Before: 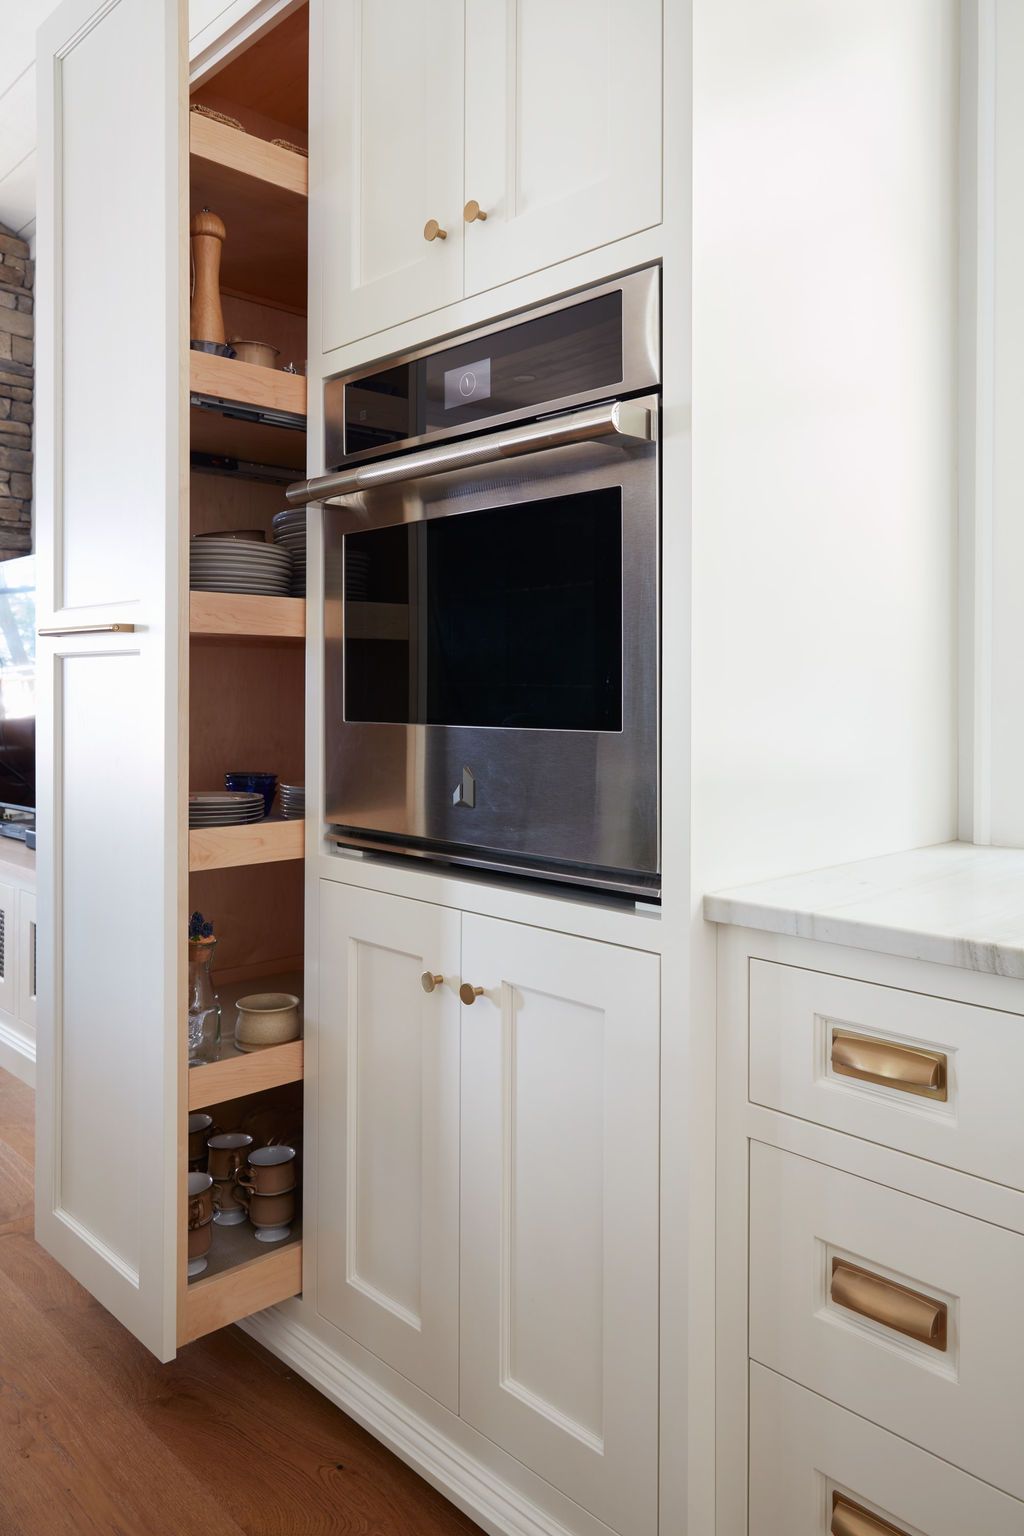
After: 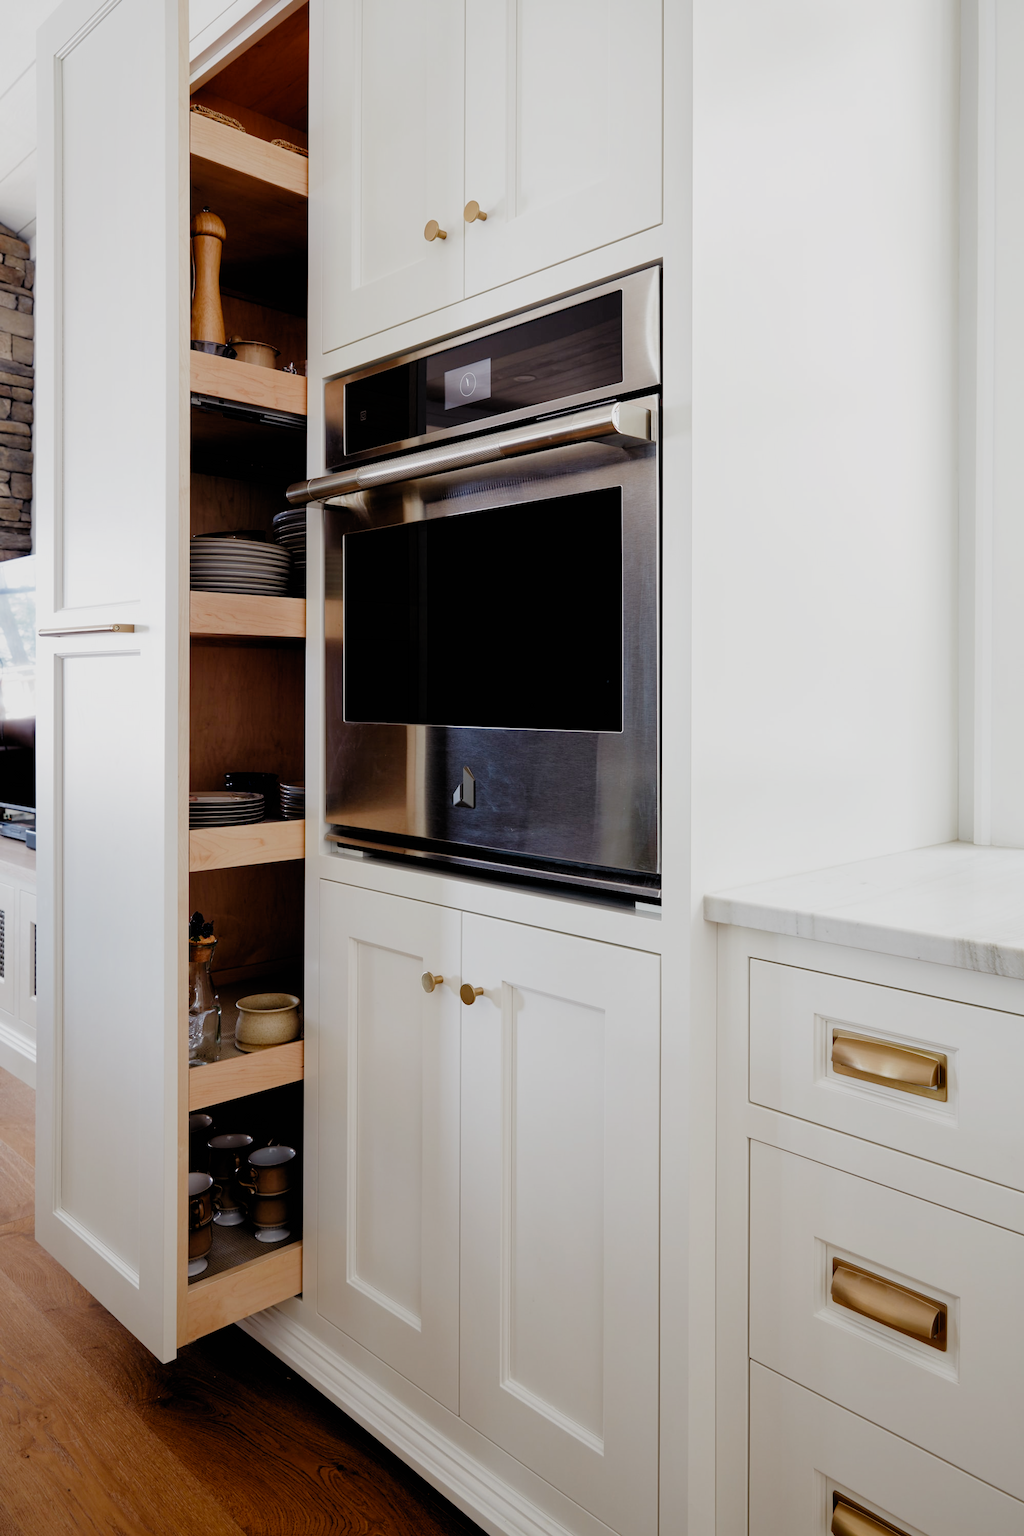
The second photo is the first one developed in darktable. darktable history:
filmic rgb: black relative exposure -3.85 EV, white relative exposure 3.48 EV, hardness 2.65, contrast 1.103, preserve chrominance no, color science v5 (2021)
